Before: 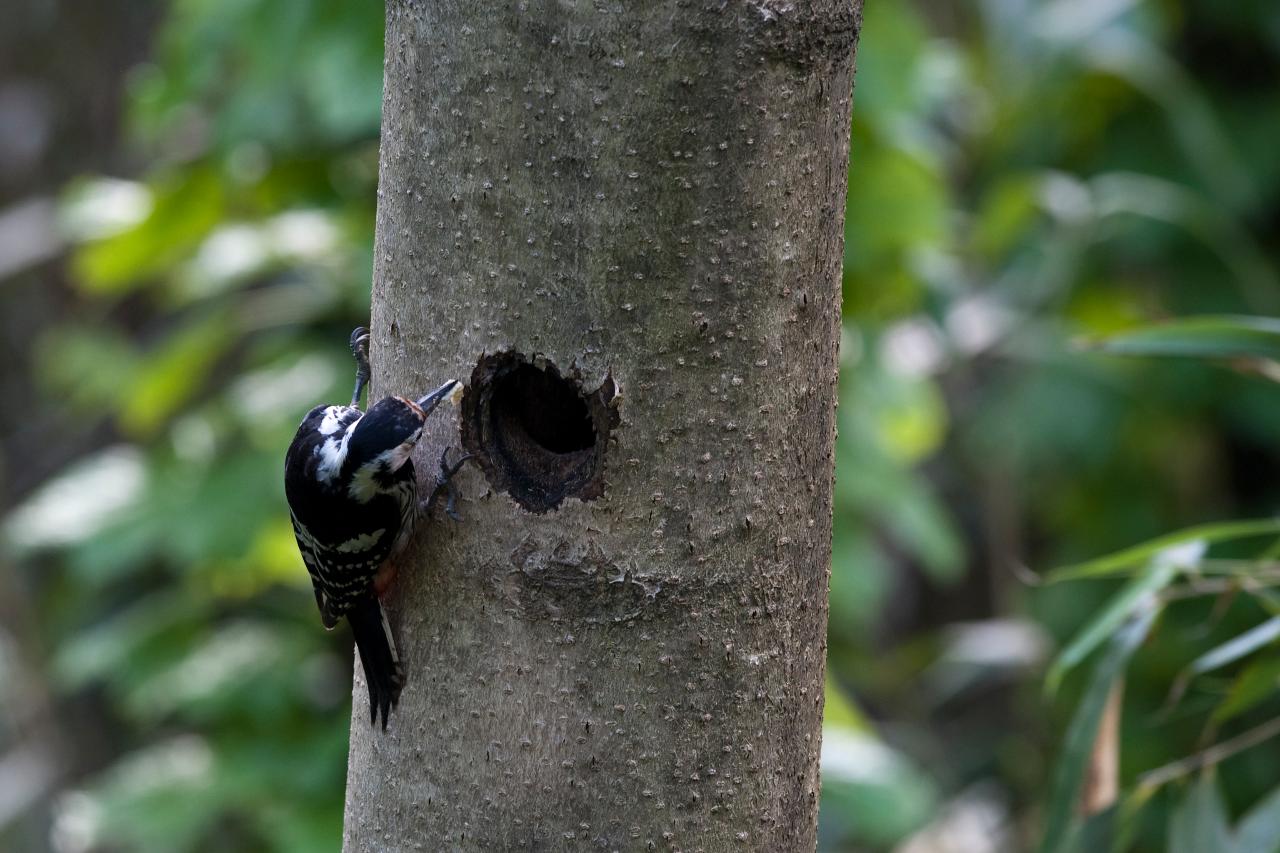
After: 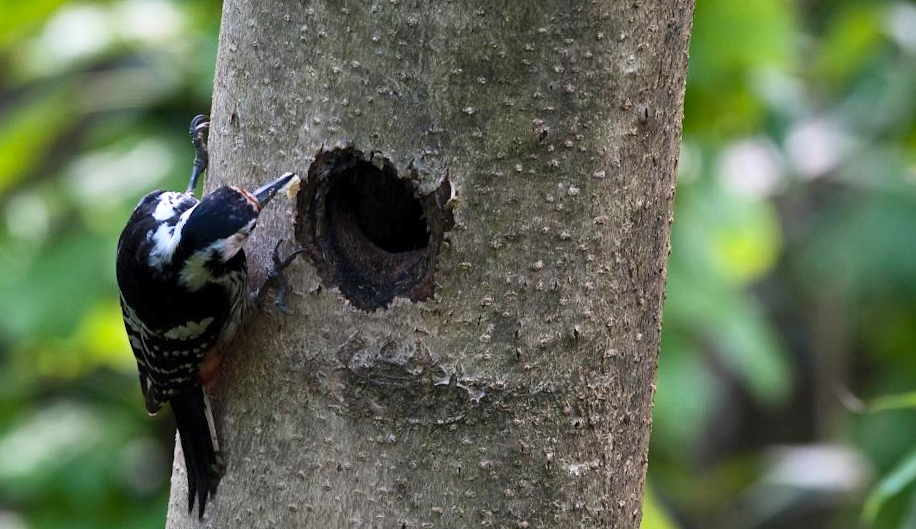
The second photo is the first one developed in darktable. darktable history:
crop and rotate: angle -3.37°, left 9.79%, top 20.73%, right 12.42%, bottom 11.82%
contrast brightness saturation: contrast 0.2, brightness 0.16, saturation 0.22
